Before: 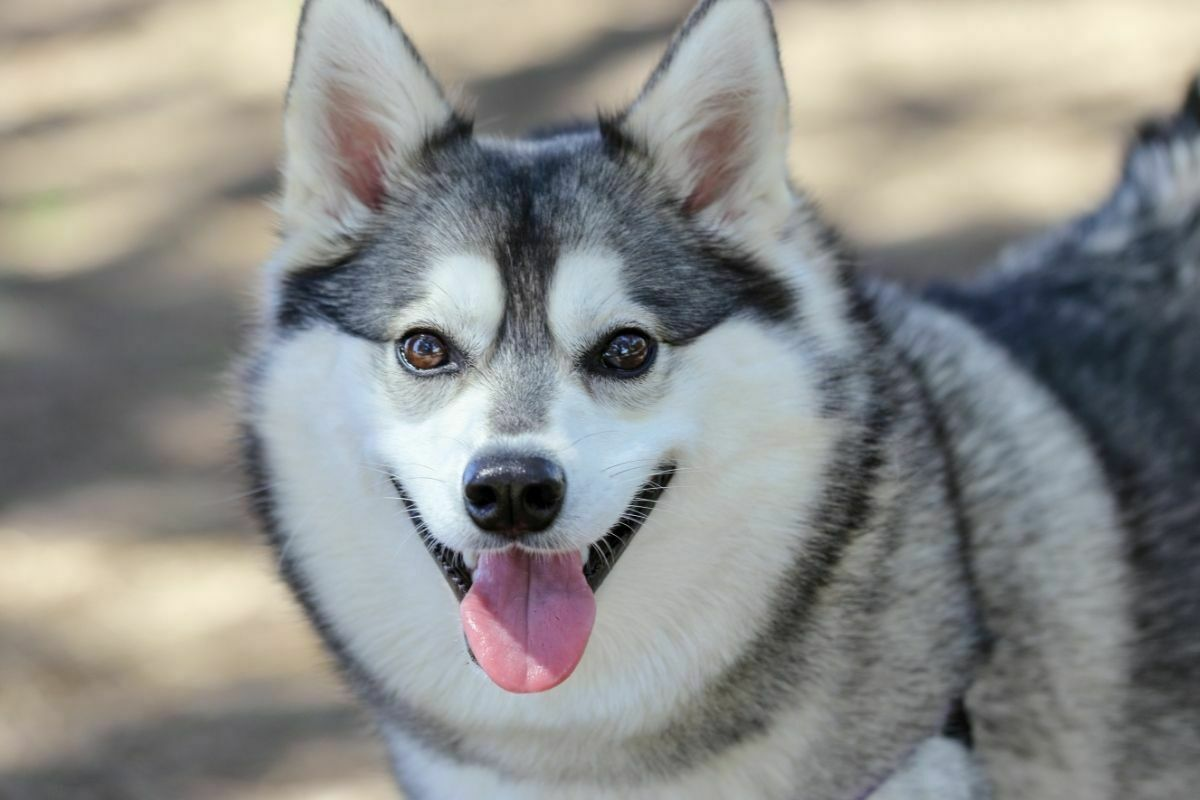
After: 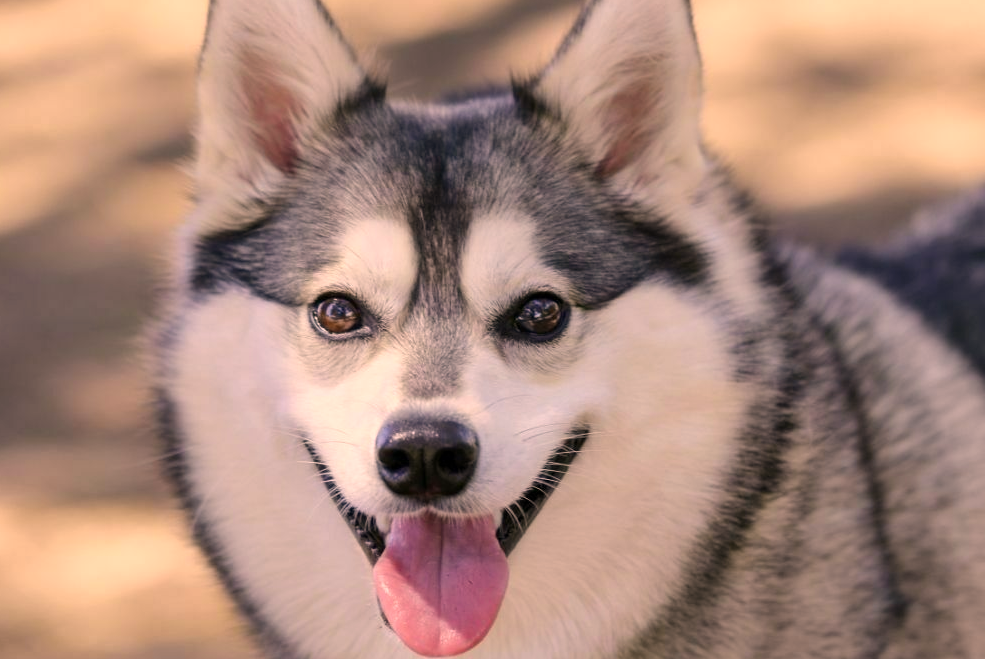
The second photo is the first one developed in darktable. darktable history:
color correction: highlights a* 21.05, highlights b* 19.62
crop and rotate: left 7.29%, top 4.521%, right 10.559%, bottom 13.07%
